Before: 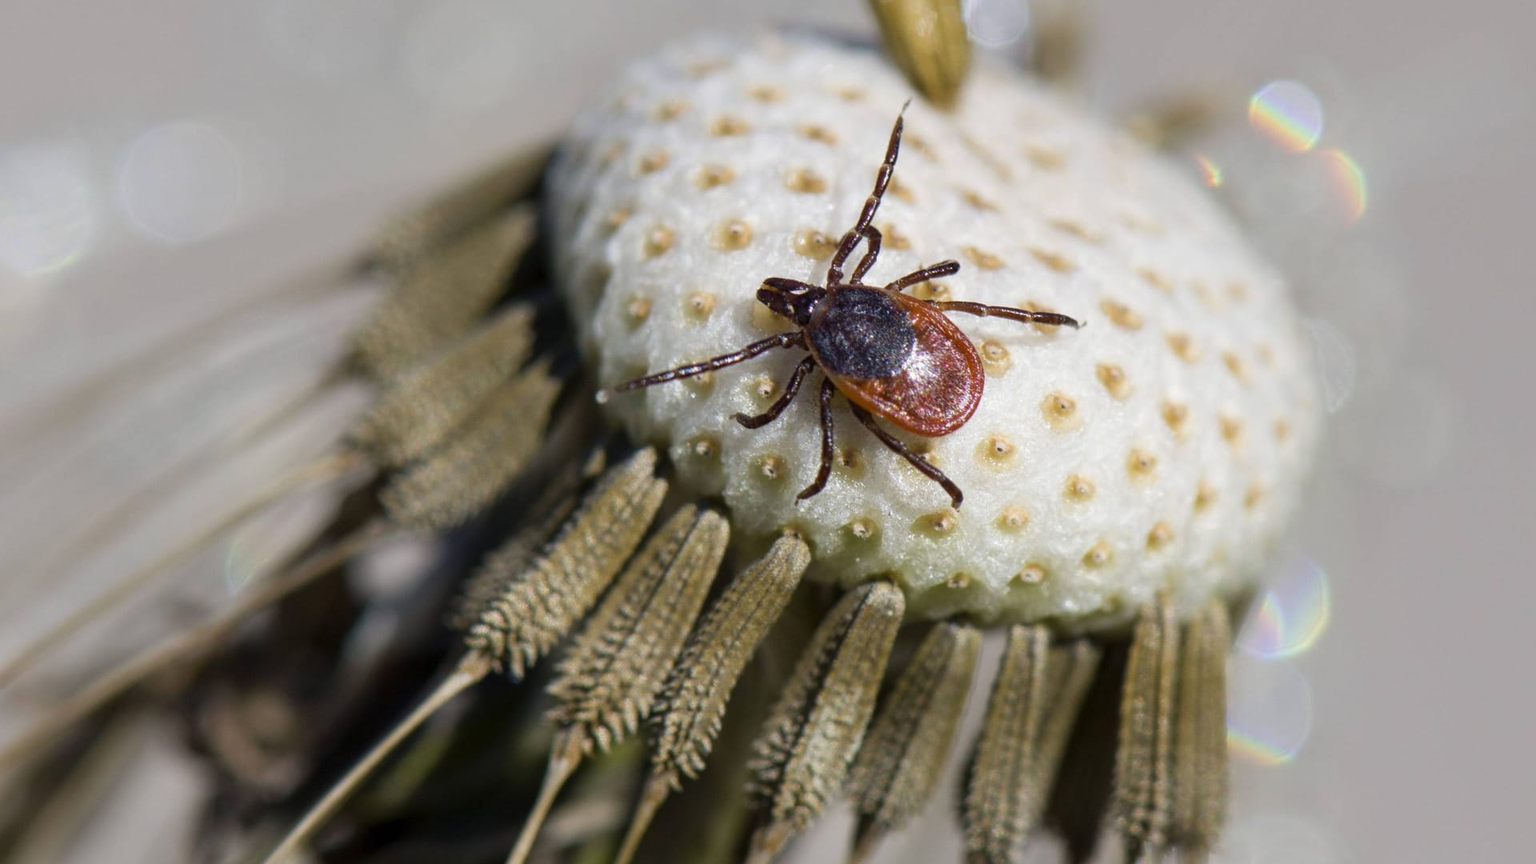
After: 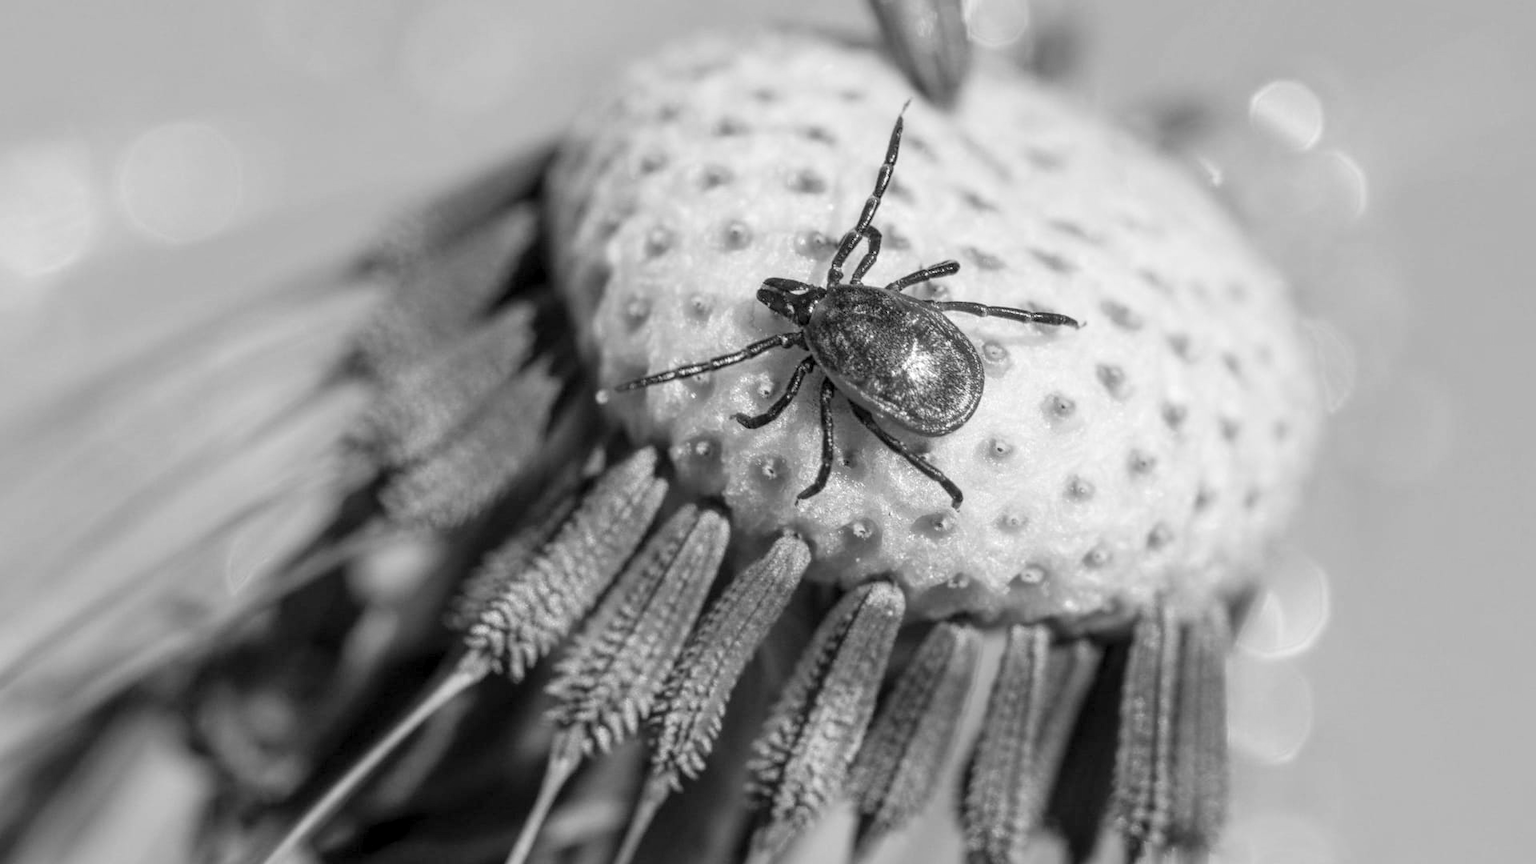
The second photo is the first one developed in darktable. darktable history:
contrast brightness saturation: contrast 0.07, brightness 0.175, saturation 0.398
local contrast: on, module defaults
color calibration: output gray [0.18, 0.41, 0.41, 0], illuminant custom, x 0.345, y 0.359, temperature 5059.29 K, clip negative RGB from gamut false
